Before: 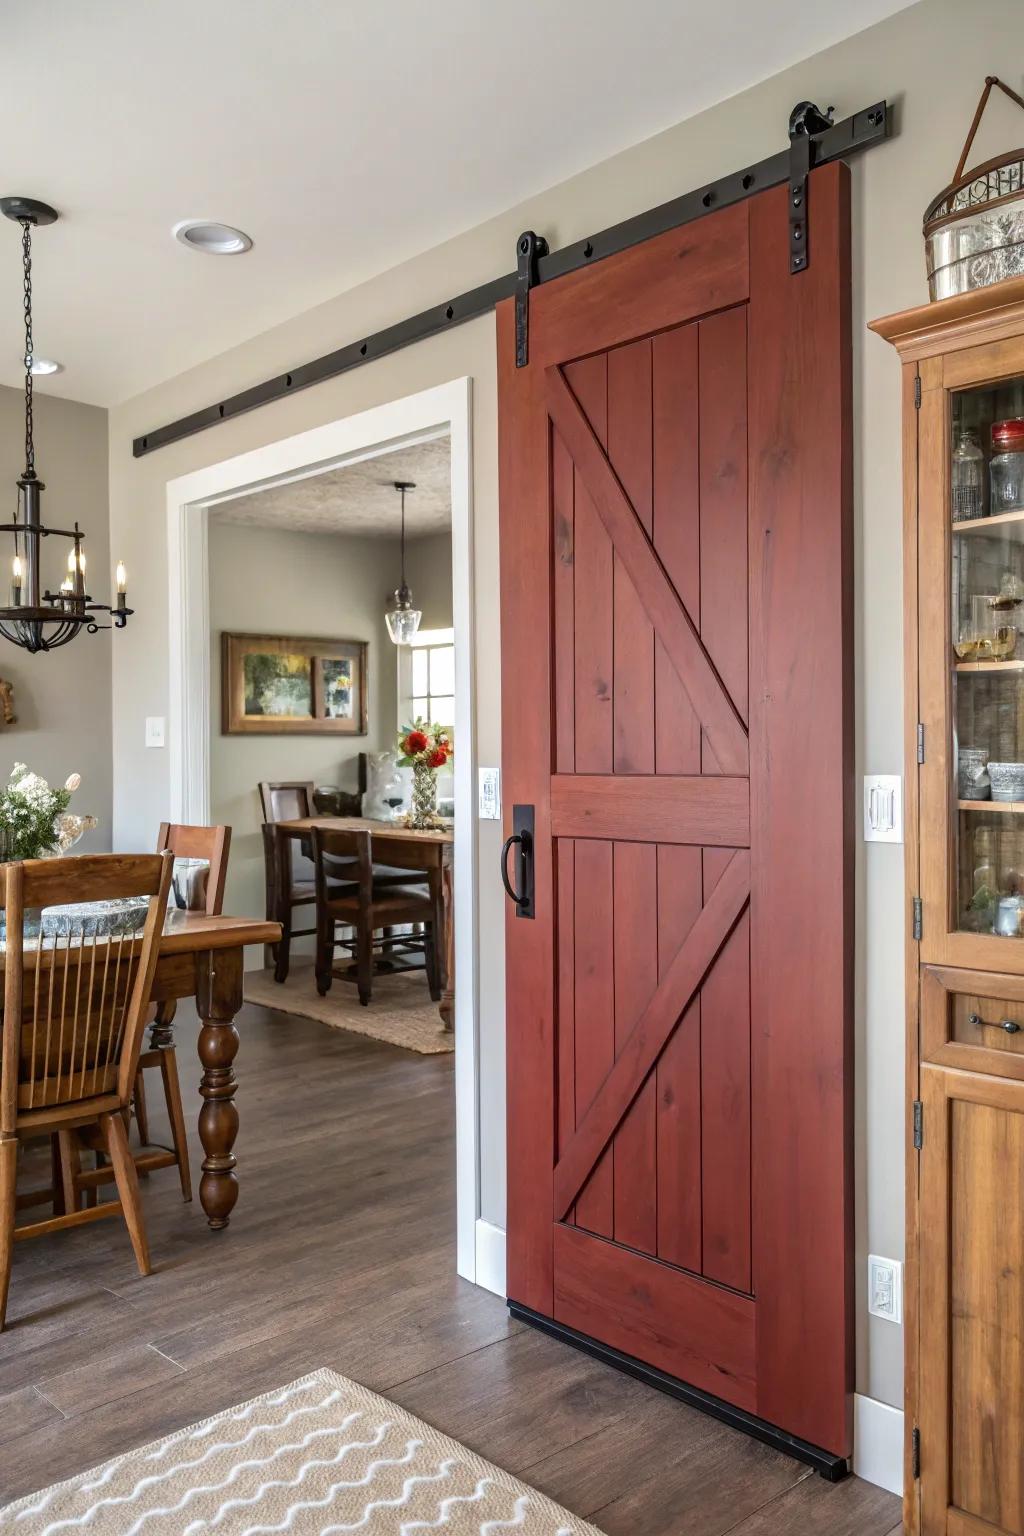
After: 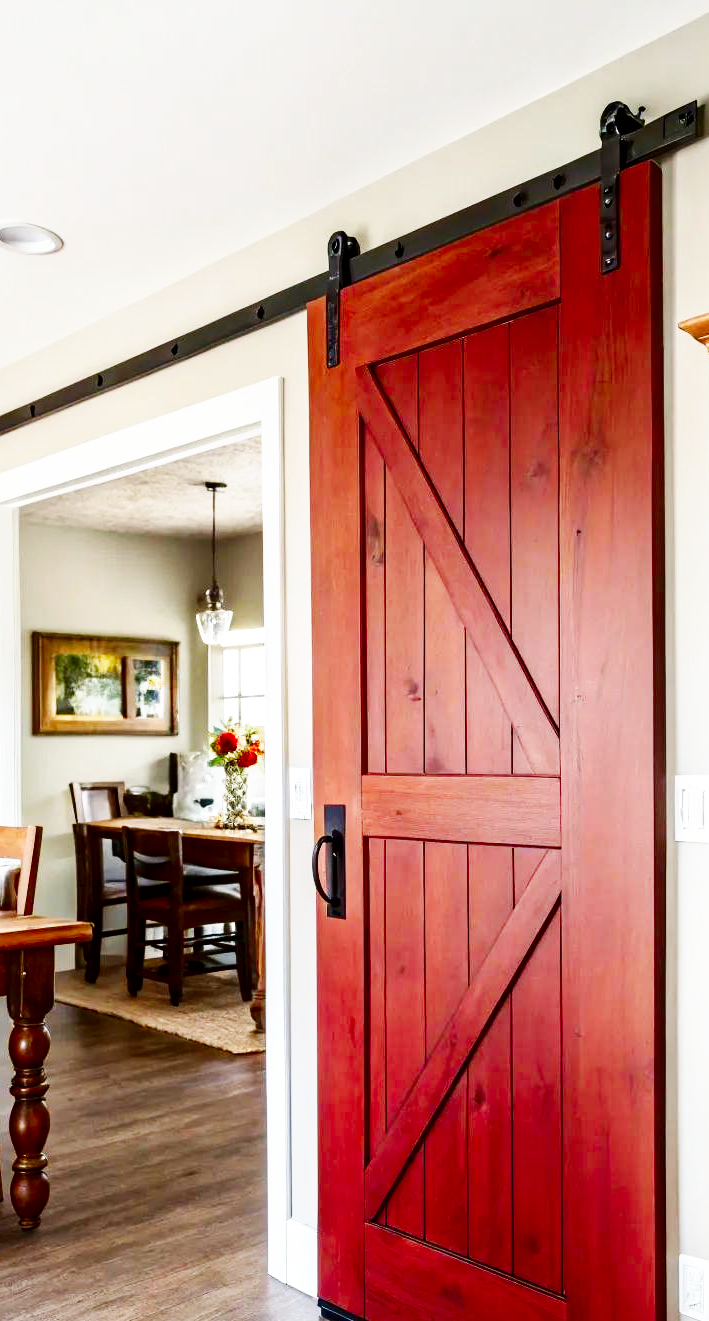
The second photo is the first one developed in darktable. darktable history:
contrast brightness saturation: brightness -0.25, saturation 0.2
base curve: curves: ch0 [(0, 0) (0.007, 0.004) (0.027, 0.03) (0.046, 0.07) (0.207, 0.54) (0.442, 0.872) (0.673, 0.972) (1, 1)], preserve colors none
crop: left 18.479%, right 12.2%, bottom 13.971%
